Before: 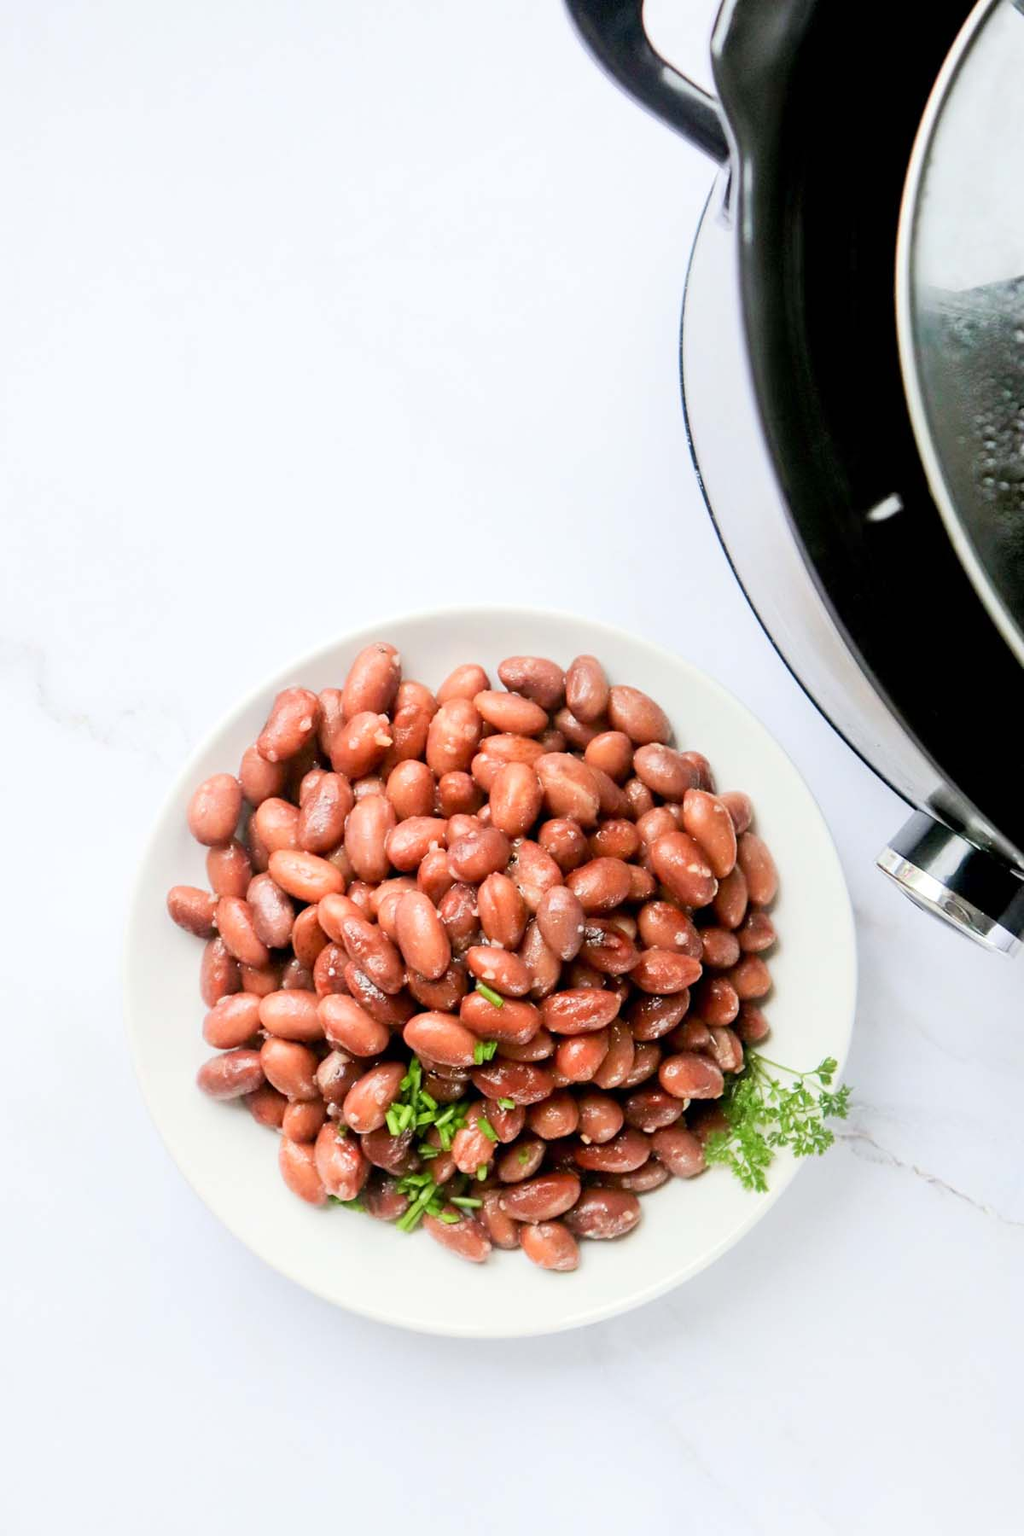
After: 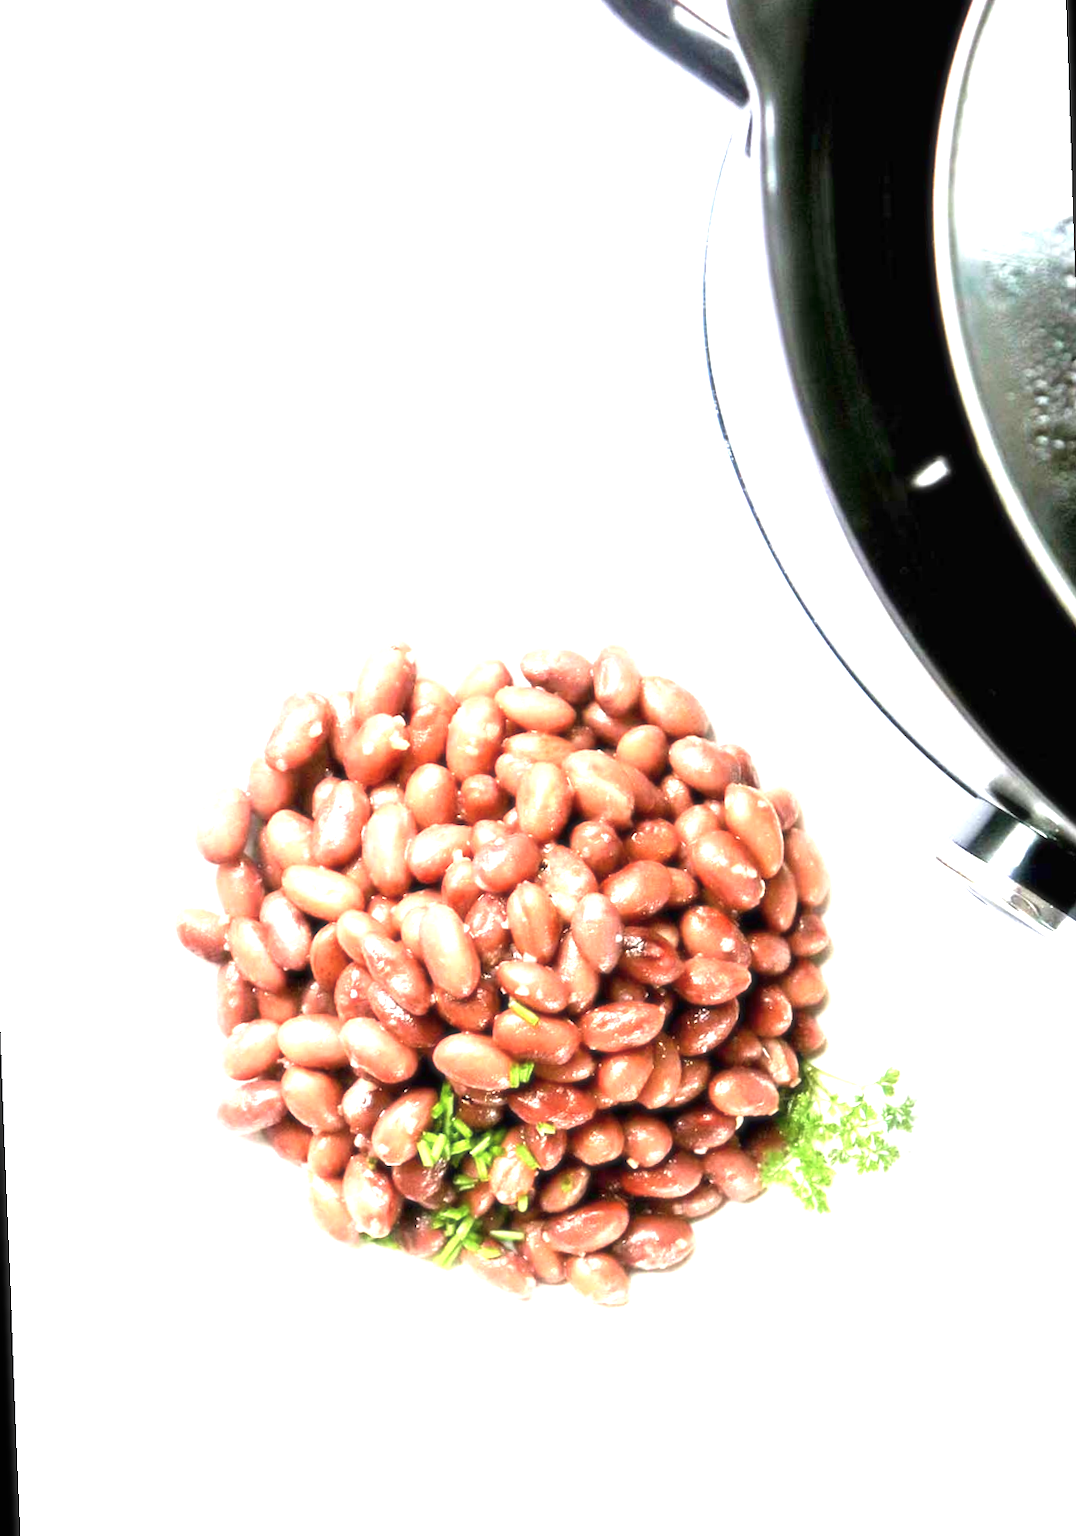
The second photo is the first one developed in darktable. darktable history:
exposure: black level correction 0, exposure 1.4 EV, compensate highlight preservation false
rotate and perspective: rotation -2.12°, lens shift (vertical) 0.009, lens shift (horizontal) -0.008, automatic cropping original format, crop left 0.036, crop right 0.964, crop top 0.05, crop bottom 0.959
soften: size 10%, saturation 50%, brightness 0.2 EV, mix 10%
